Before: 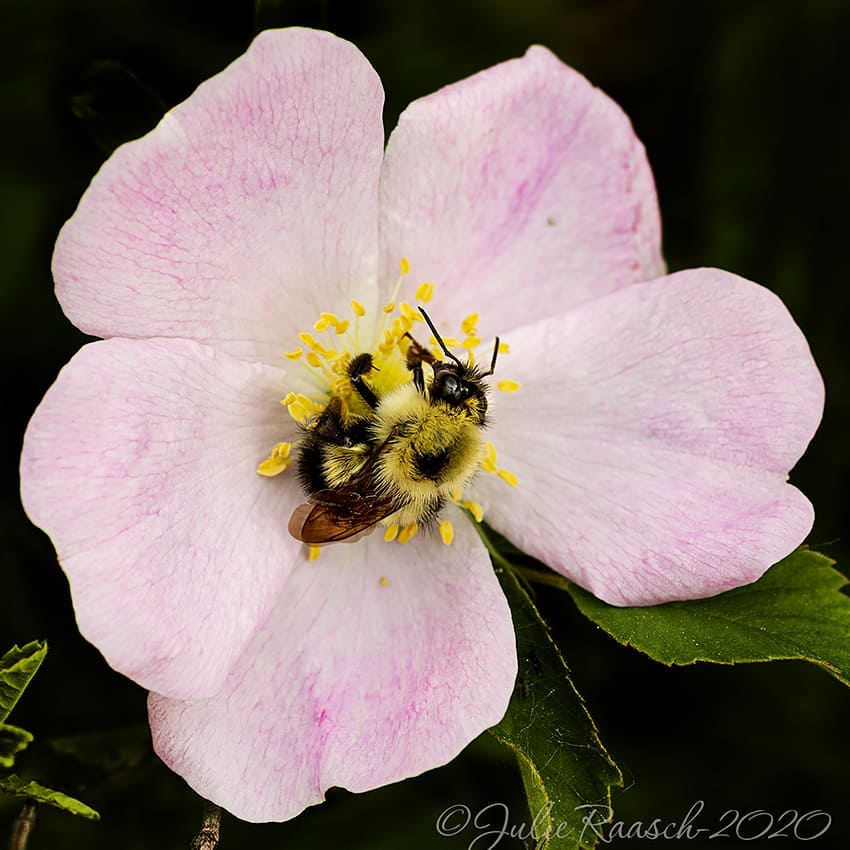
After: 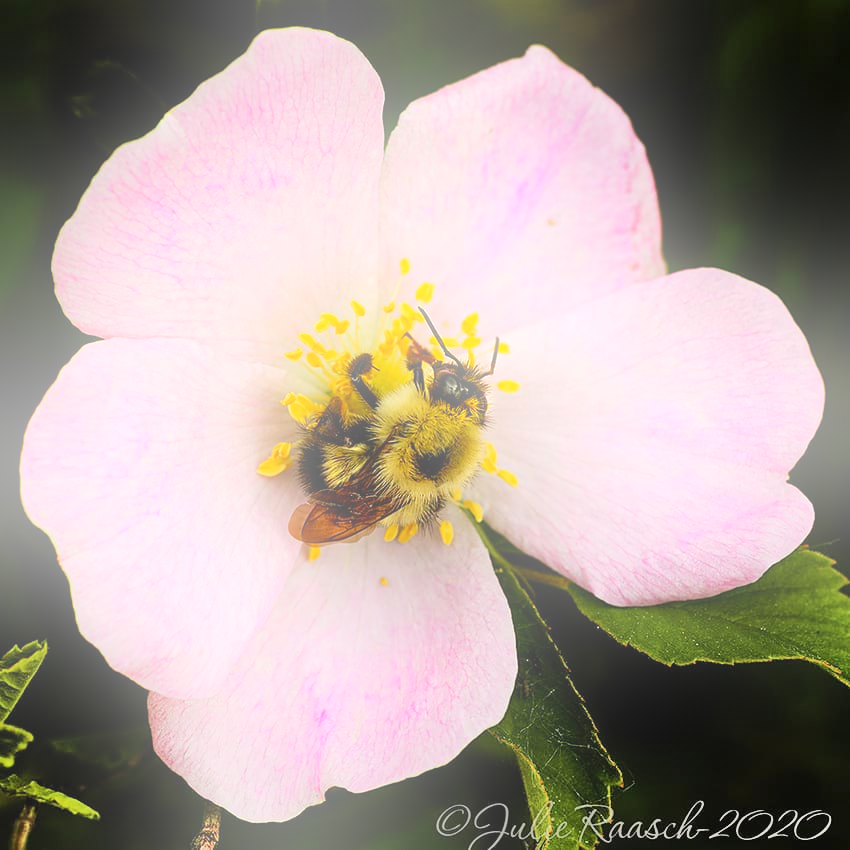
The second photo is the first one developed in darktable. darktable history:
shadows and highlights: low approximation 0.01, soften with gaussian
bloom: on, module defaults
